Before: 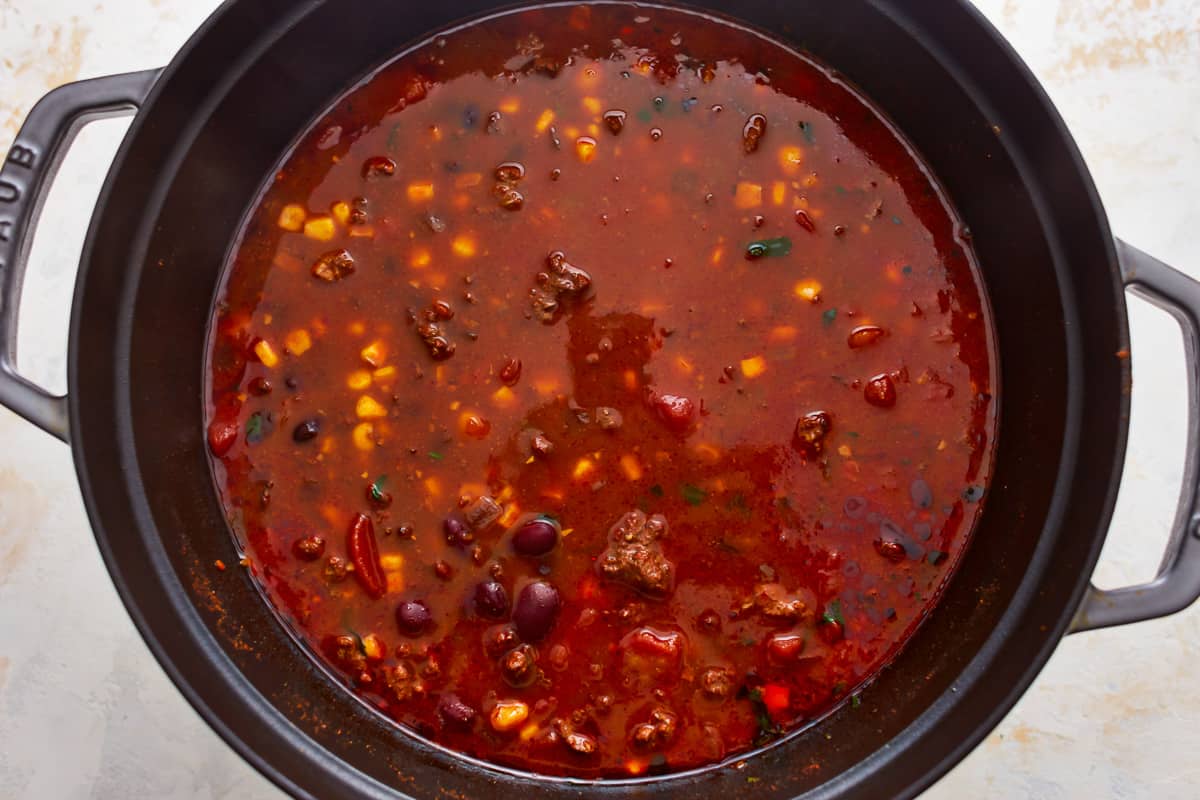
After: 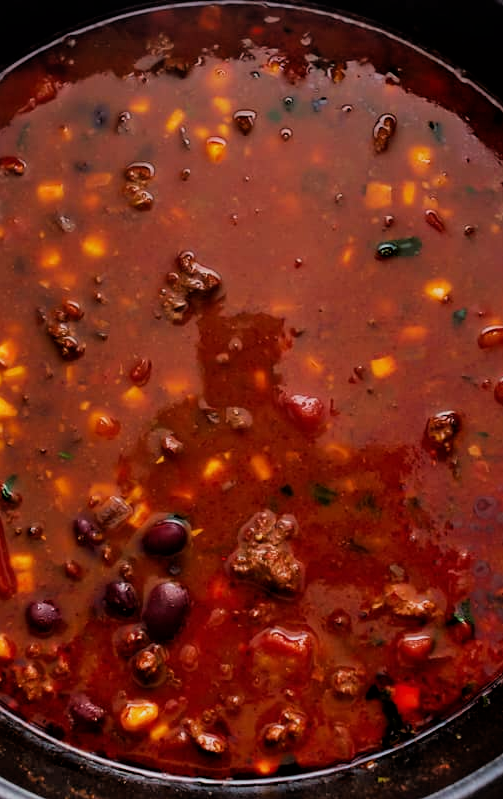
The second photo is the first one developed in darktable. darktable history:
filmic rgb: black relative exposure -3.86 EV, white relative exposure 3.48 EV, threshold 3 EV, hardness 2.62, contrast 1.103, enable highlight reconstruction true
crop: left 30.875%, right 27.176%
exposure: exposure 0.014 EV, compensate exposure bias true, compensate highlight preservation false
